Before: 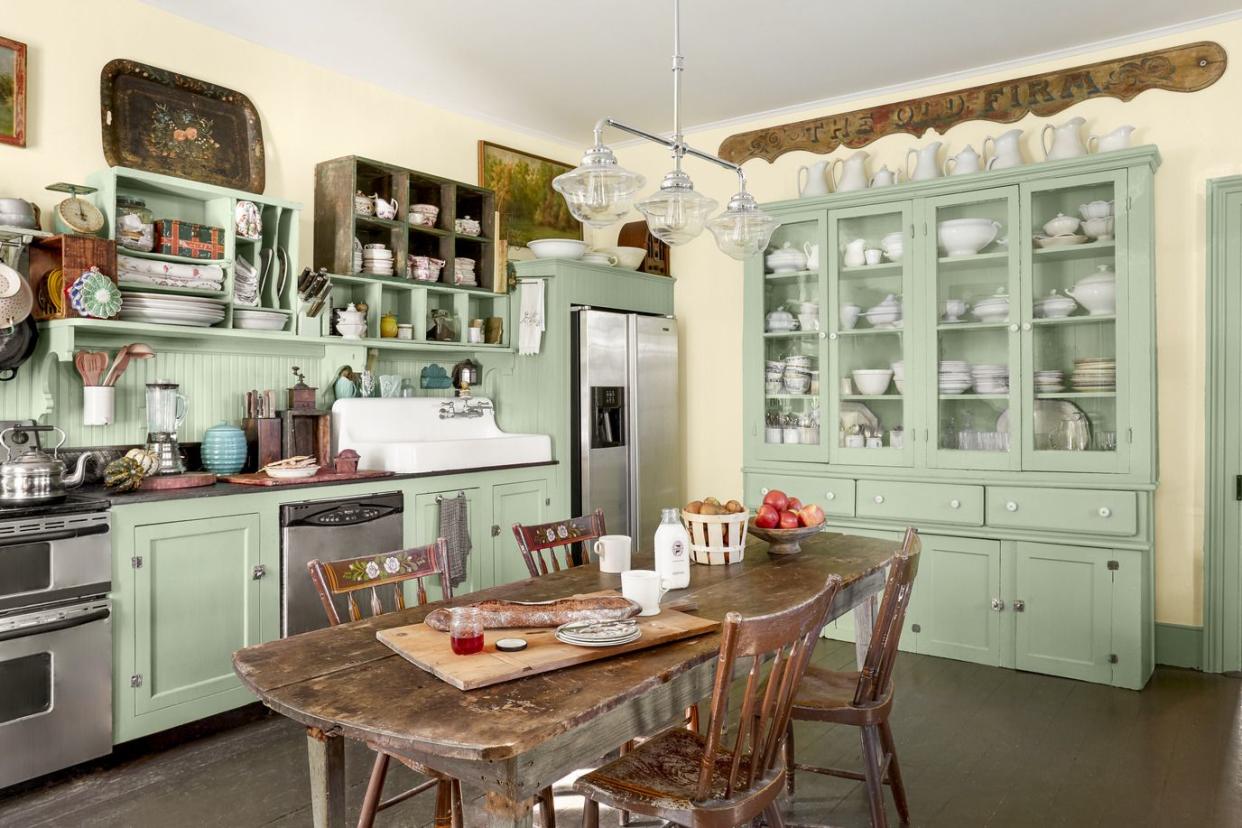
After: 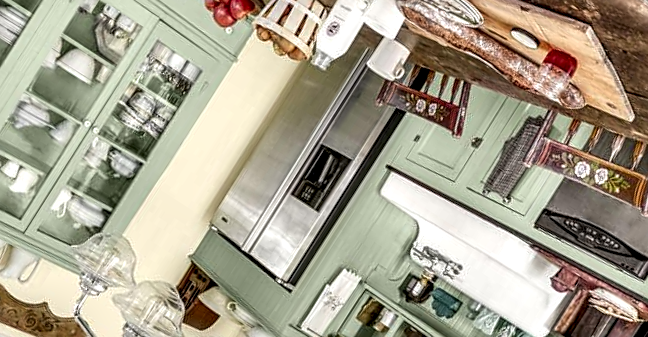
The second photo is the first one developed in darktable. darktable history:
local contrast: highlights 7%, shadows 37%, detail 183%, midtone range 0.468
crop and rotate: angle 147.26°, left 9.148%, top 15.627%, right 4.587%, bottom 17.033%
sharpen: on, module defaults
